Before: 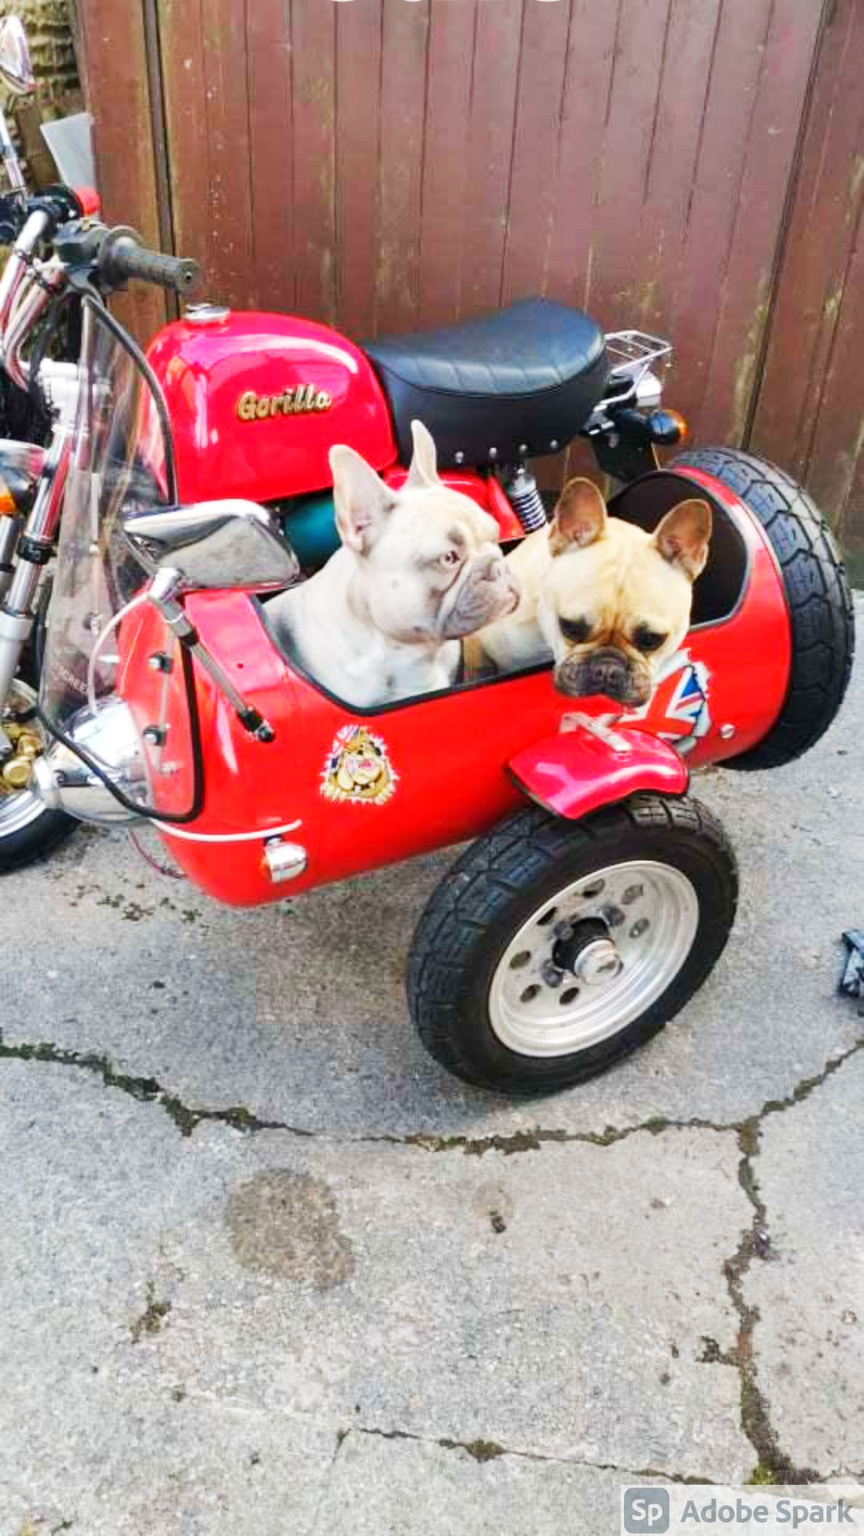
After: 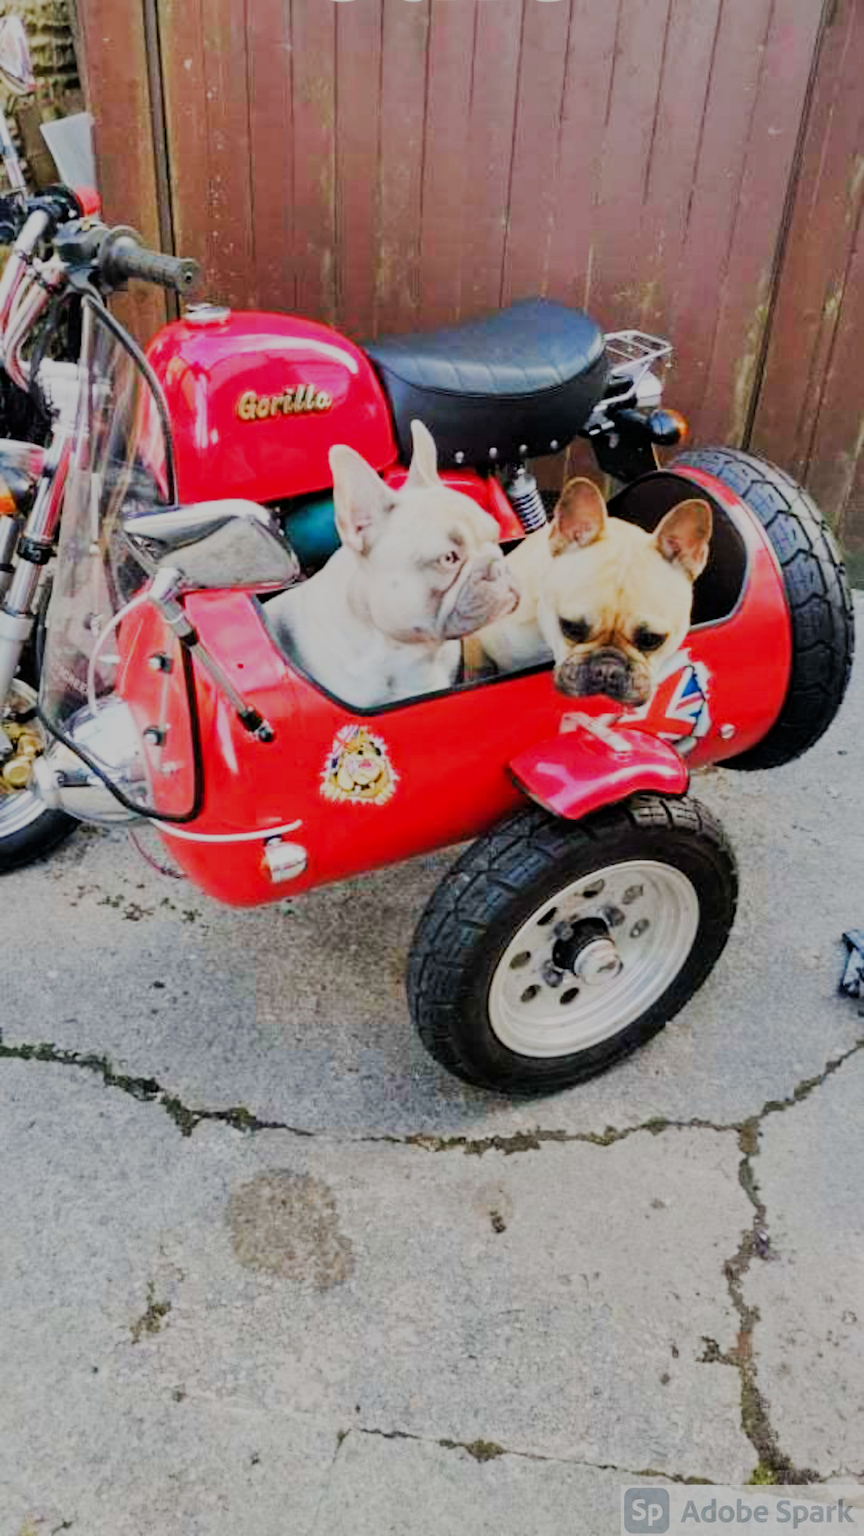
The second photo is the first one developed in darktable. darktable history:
shadows and highlights: shadows 25.99, white point adjustment -3.18, highlights -29.7
filmic rgb: black relative exposure -6.98 EV, white relative exposure 5.6 EV, threshold 3.04 EV, hardness 2.85, enable highlight reconstruction true
contrast equalizer: y [[0.5, 0.501, 0.525, 0.597, 0.58, 0.514], [0.5 ×6], [0.5 ×6], [0 ×6], [0 ×6]], mix 0.318
